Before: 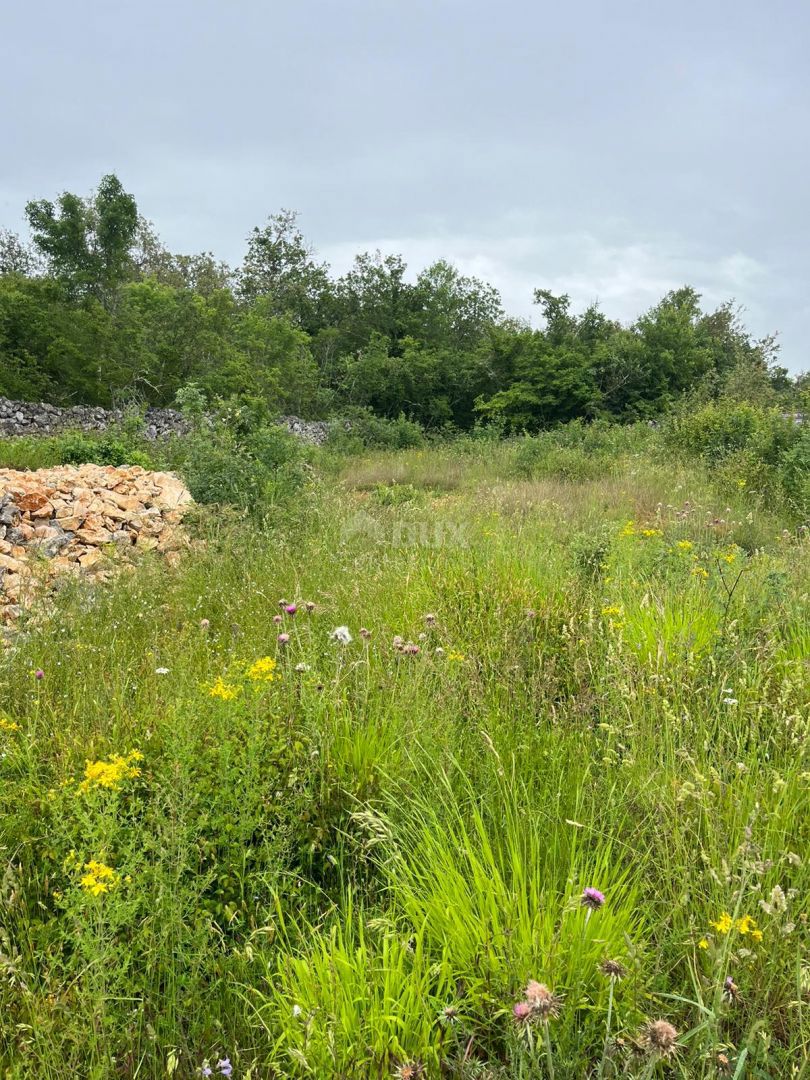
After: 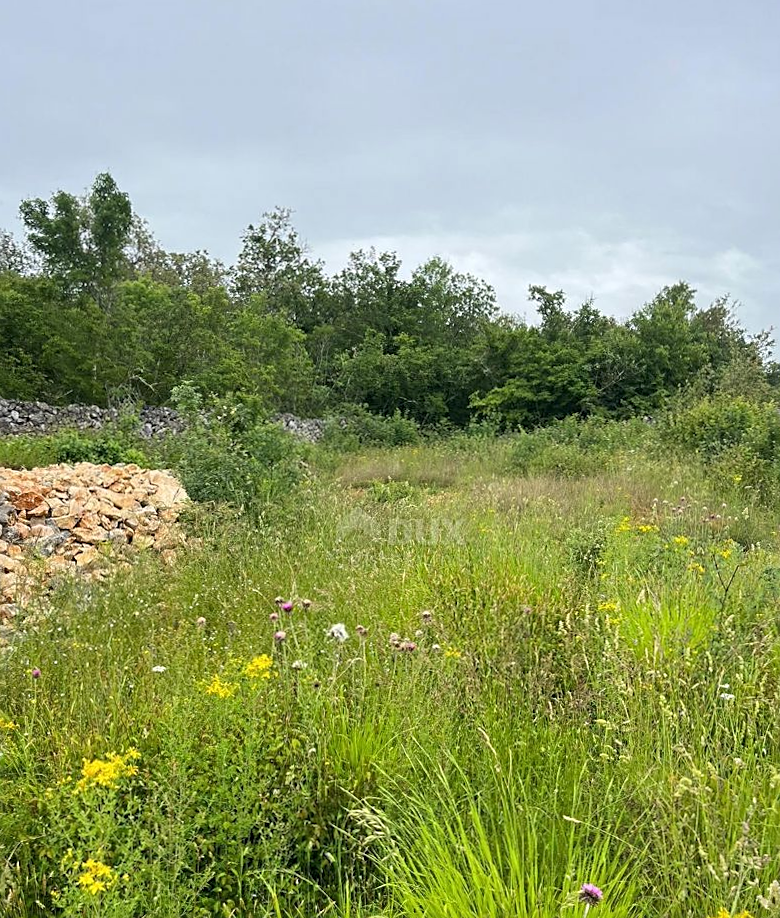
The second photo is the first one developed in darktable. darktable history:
crop and rotate: angle 0.292°, left 0.238%, right 2.811%, bottom 14.363%
sharpen: on, module defaults
